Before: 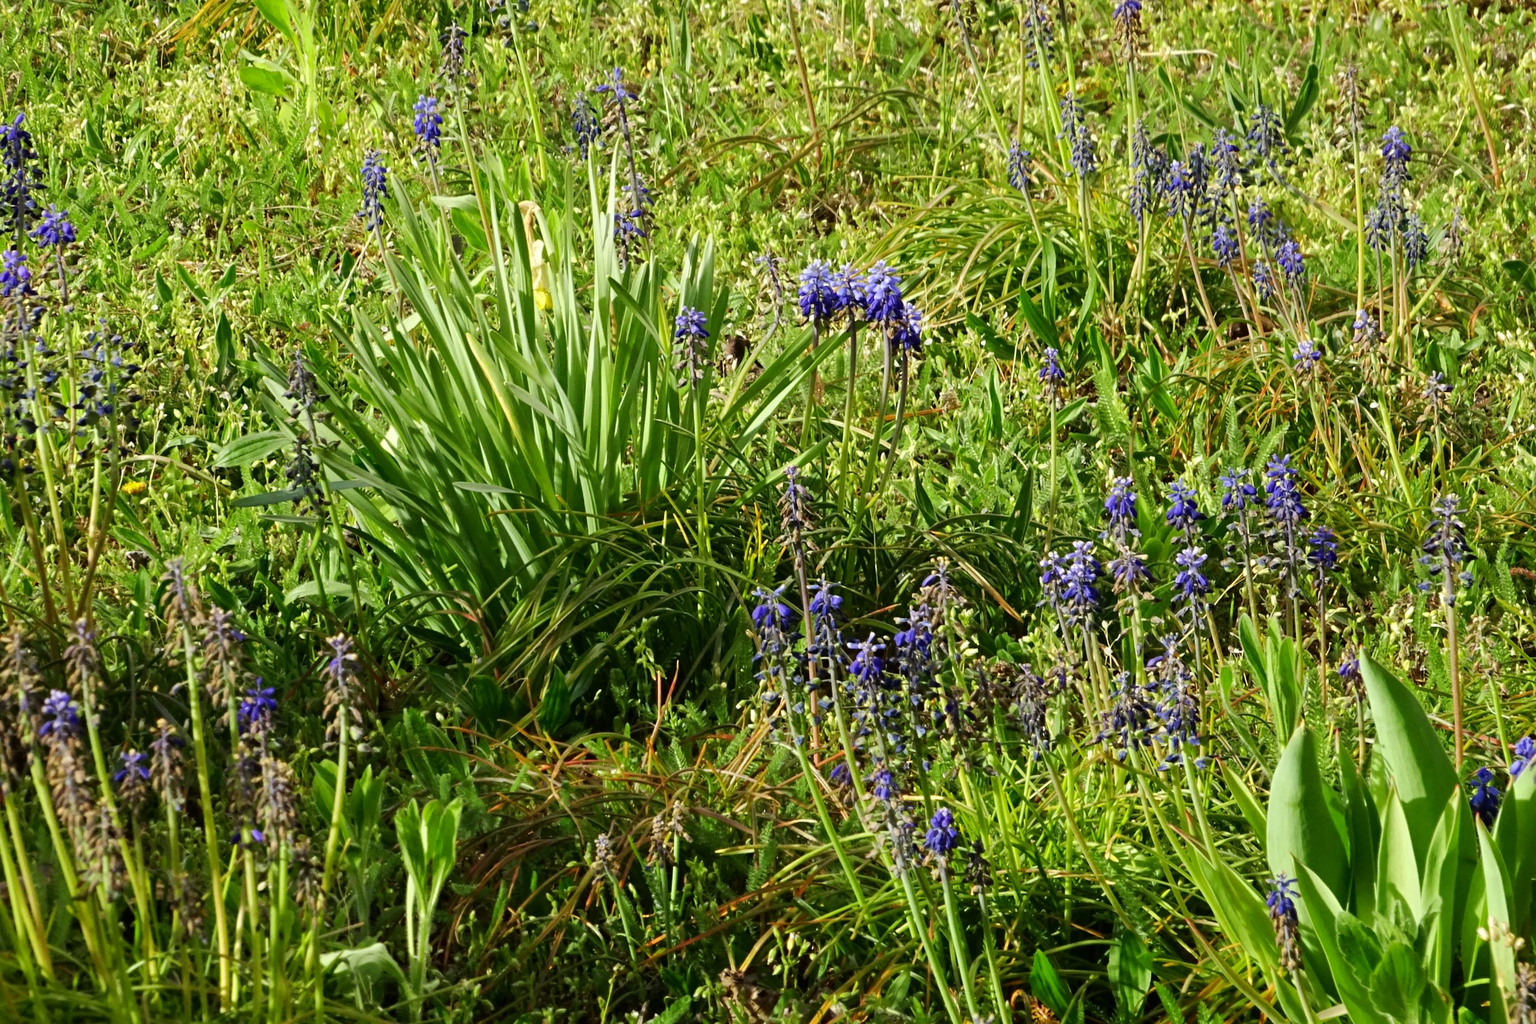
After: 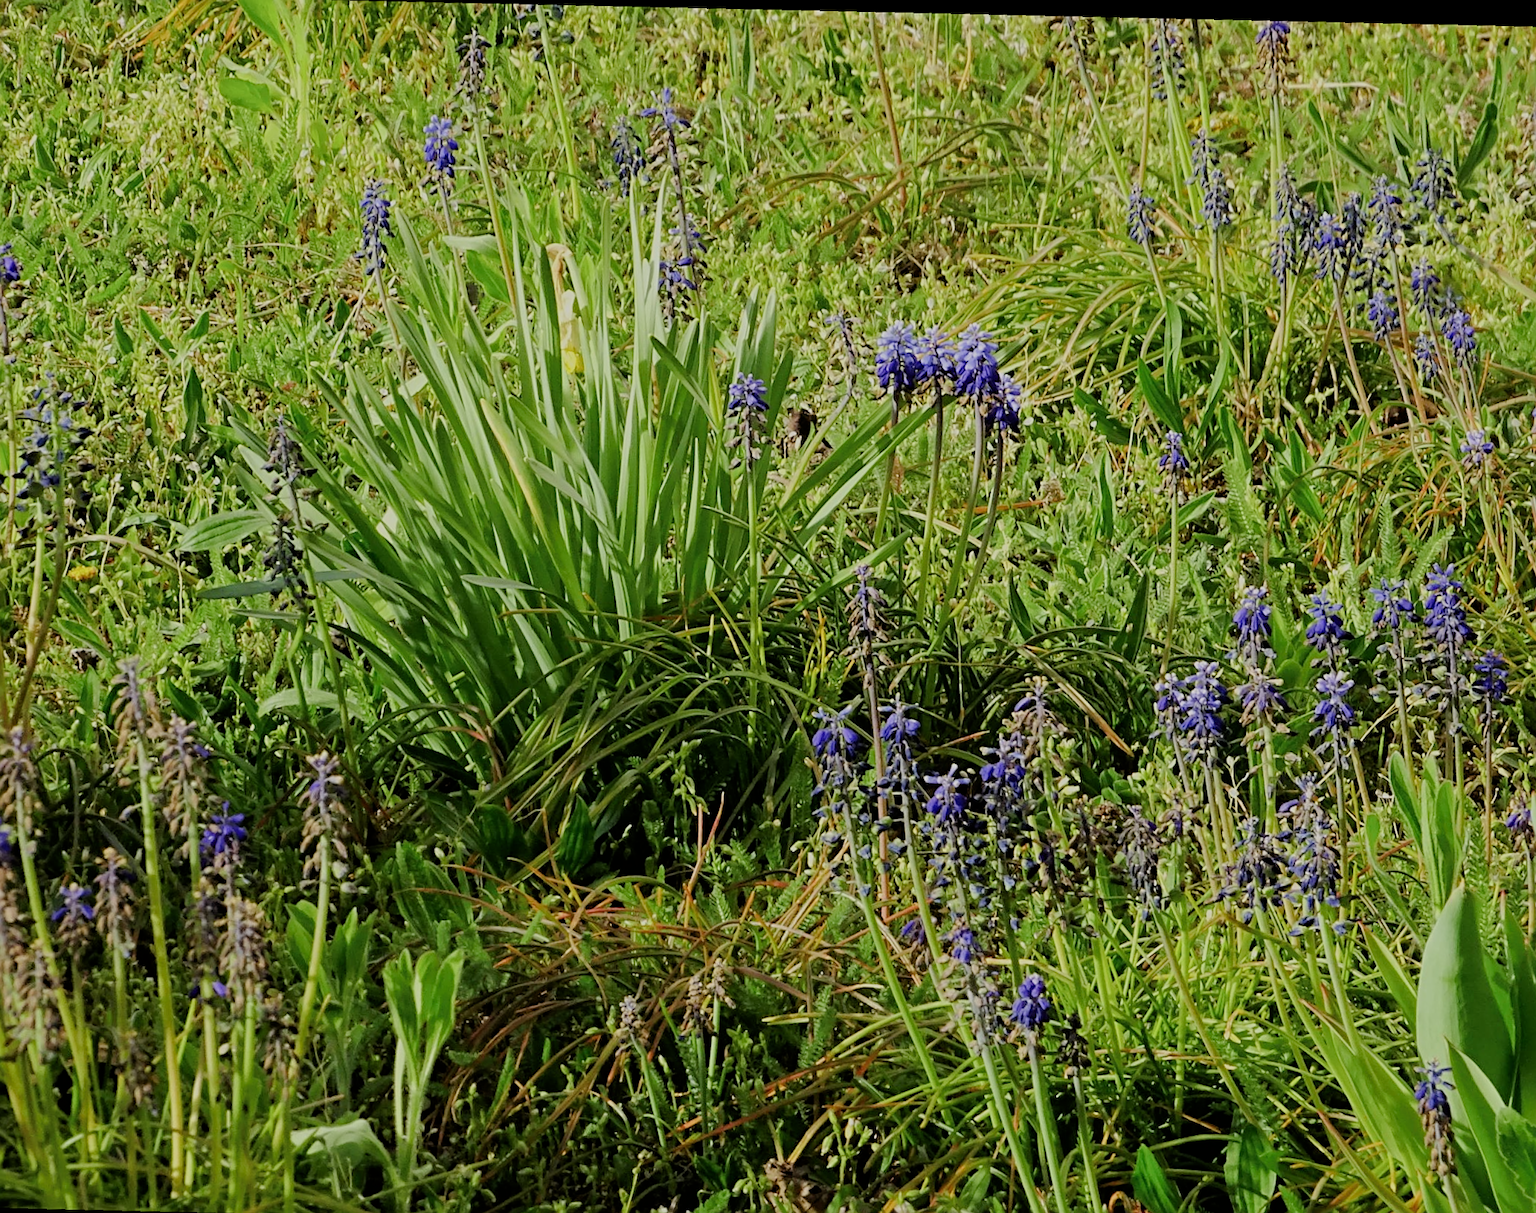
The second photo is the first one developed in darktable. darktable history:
filmic rgb: black relative exposure -6.59 EV, white relative exposure 4.71 EV, hardness 3.13, contrast 0.805
crop and rotate: angle 1°, left 4.281%, top 0.642%, right 11.383%, bottom 2.486%
sharpen: on, module defaults
rotate and perspective: rotation 2.27°, automatic cropping off
